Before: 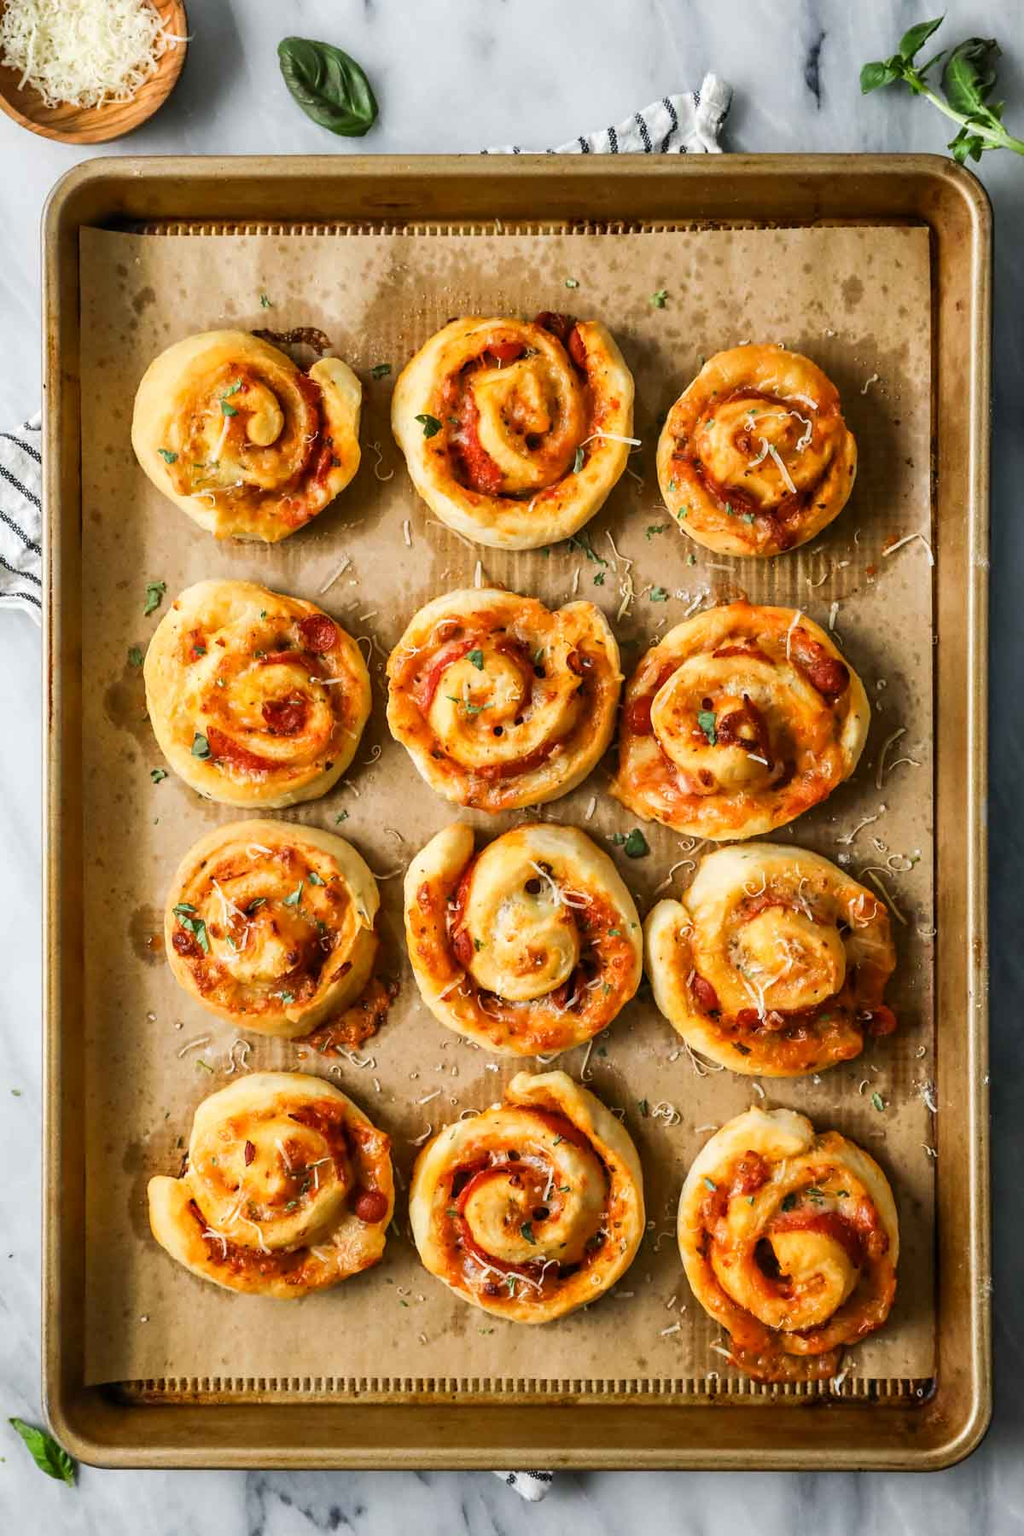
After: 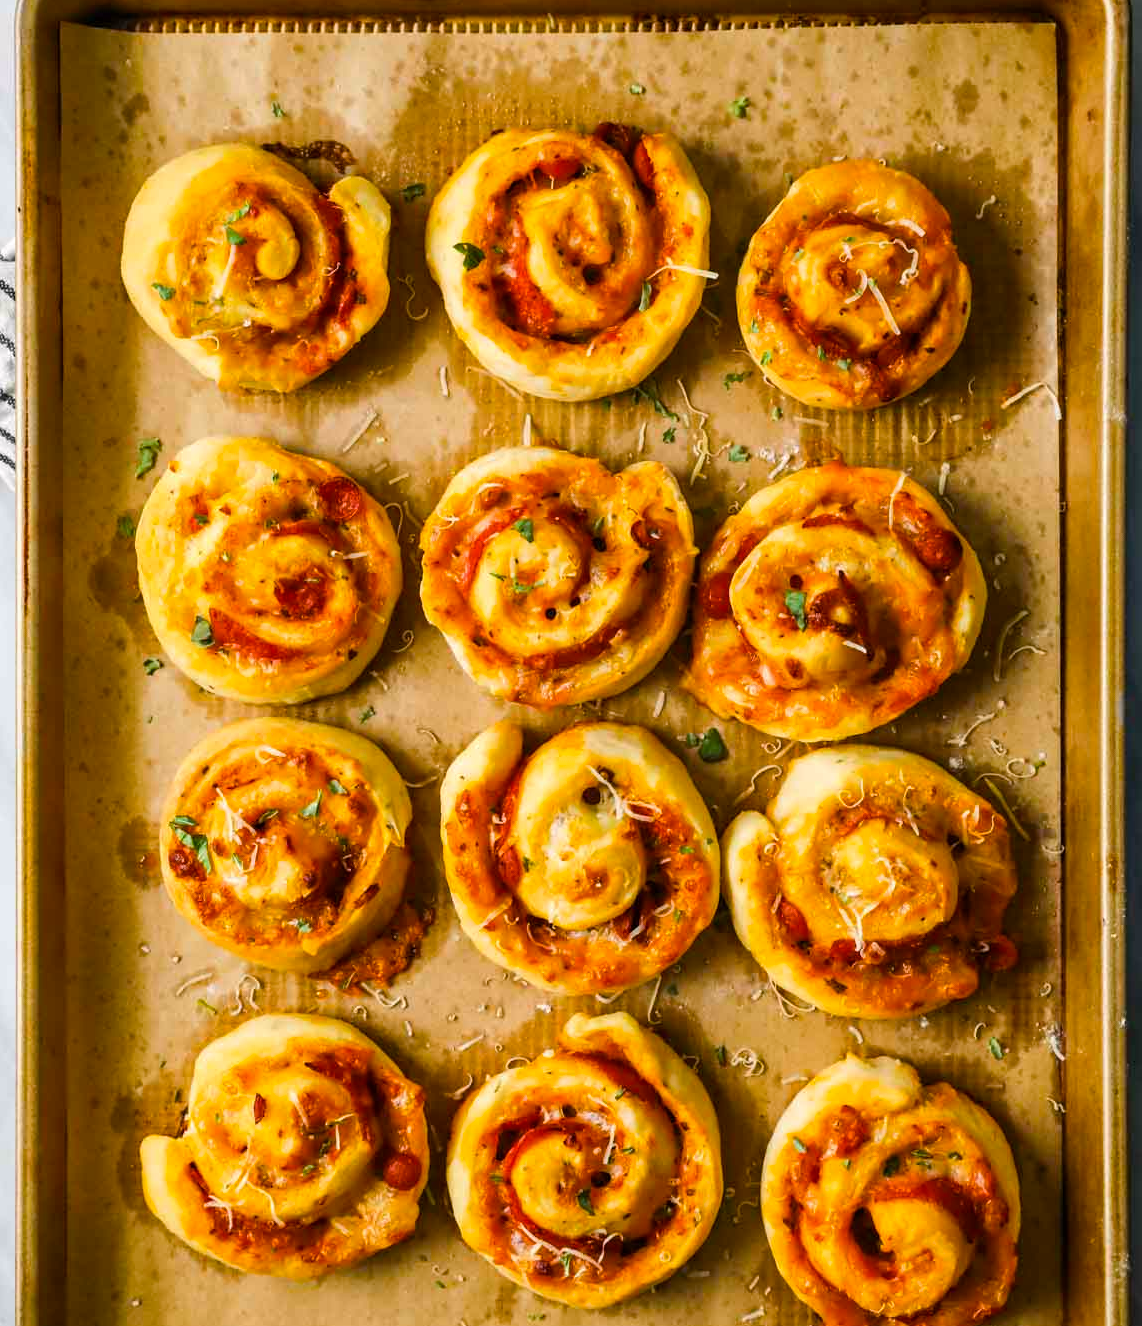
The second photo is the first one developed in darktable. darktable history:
crop and rotate: left 2.791%, top 13.543%, right 2.033%, bottom 12.768%
color balance rgb: highlights gain › chroma 0.188%, highlights gain › hue 330.47°, linear chroma grading › mid-tones 7.518%, perceptual saturation grading › global saturation 25.394%, global vibrance 20%
